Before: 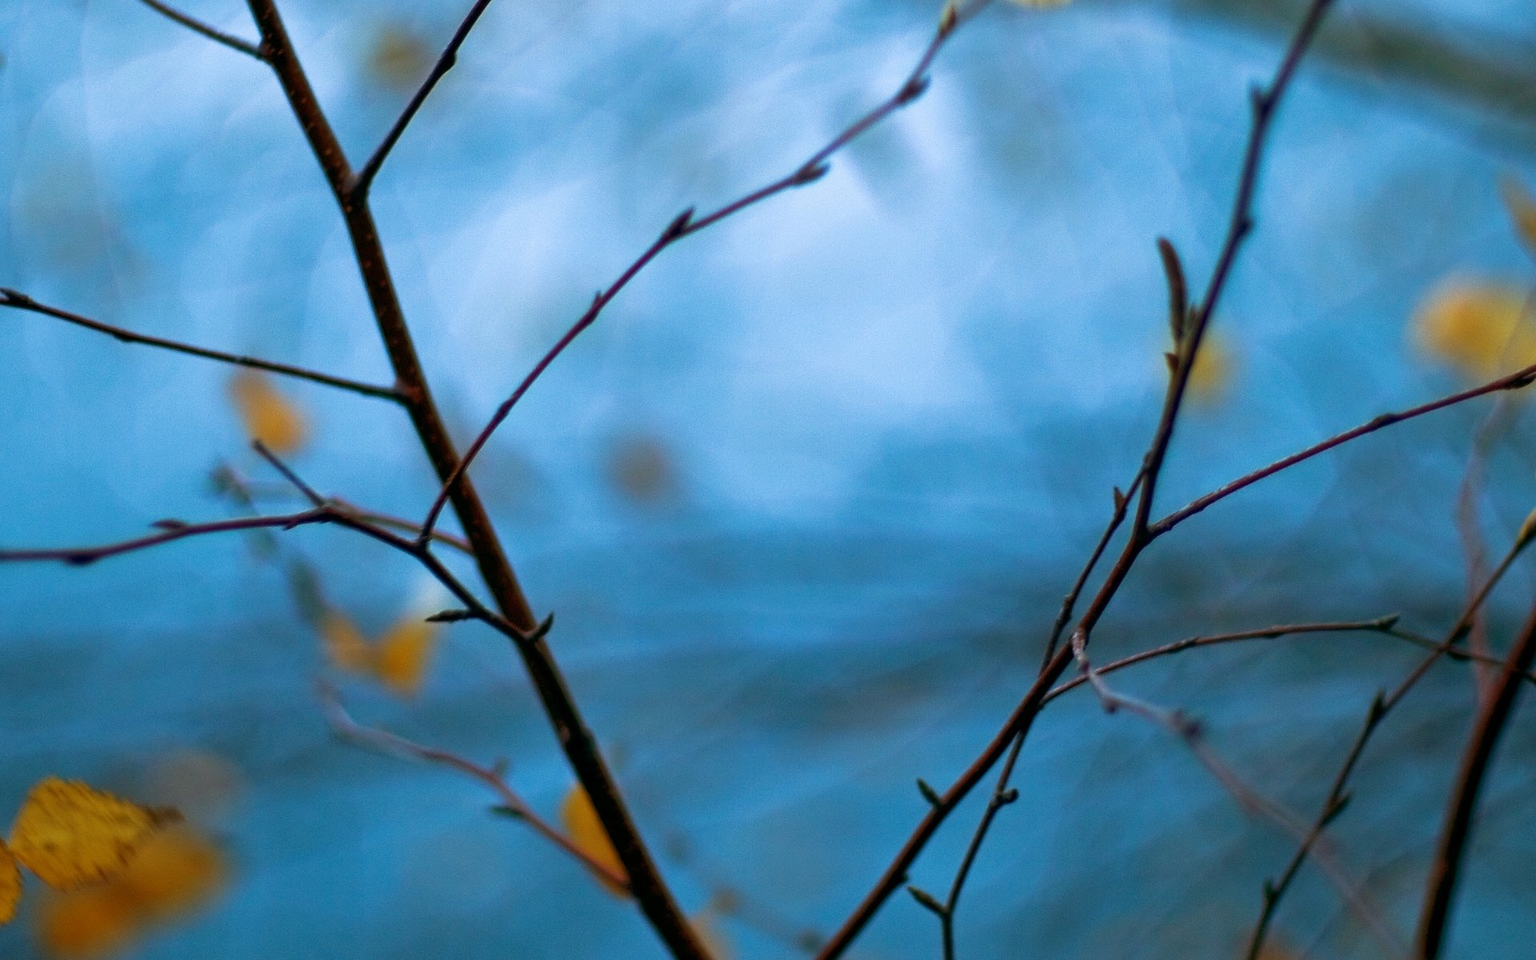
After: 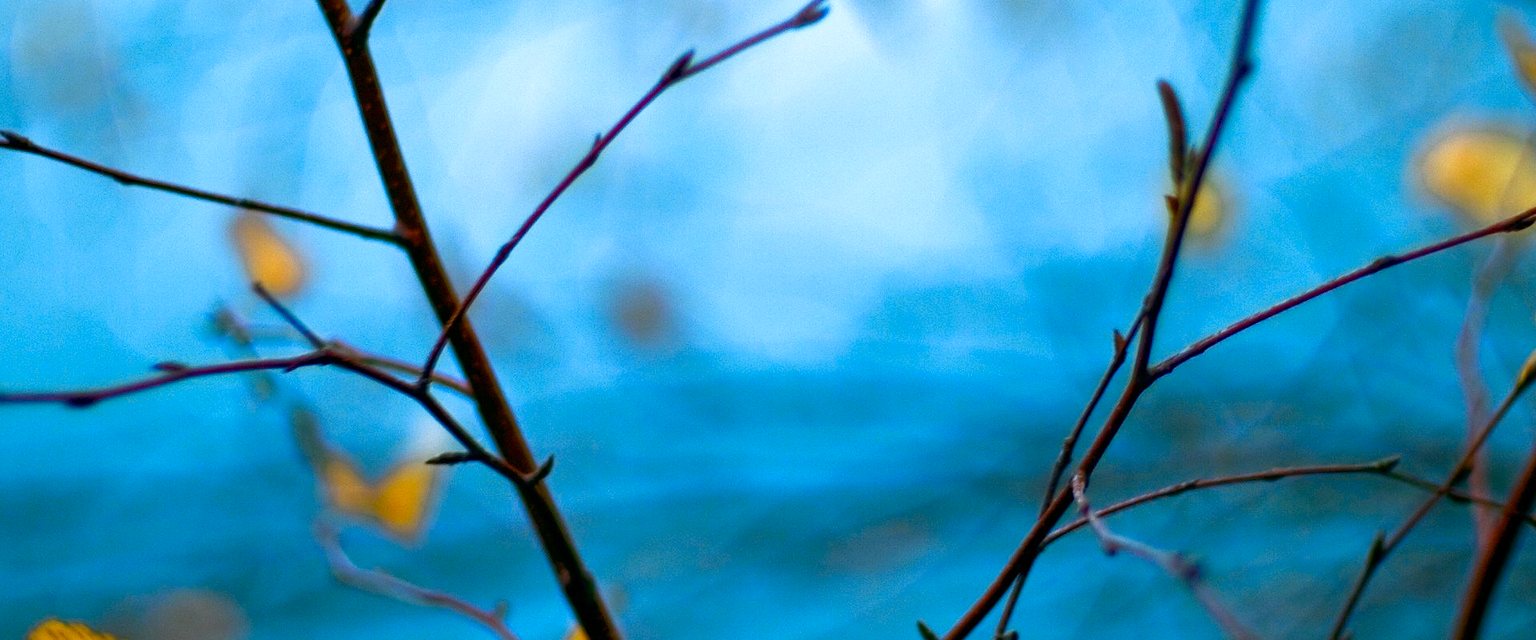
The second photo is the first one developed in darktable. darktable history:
crop: top 16.469%, bottom 16.701%
color balance rgb: perceptual saturation grading › global saturation 24.934%, perceptual saturation grading › highlights -50.353%, perceptual saturation grading › shadows 30.192%
contrast brightness saturation: contrast 0.053
exposure: exposure 0.129 EV, compensate exposure bias true, compensate highlight preservation false
color zones: curves: ch0 [(0.099, 0.624) (0.257, 0.596) (0.384, 0.376) (0.529, 0.492) (0.697, 0.564) (0.768, 0.532) (0.908, 0.644)]; ch1 [(0.112, 0.564) (0.254, 0.612) (0.432, 0.676) (0.592, 0.456) (0.743, 0.684) (0.888, 0.536)]; ch2 [(0.25, 0.5) (0.469, 0.36) (0.75, 0.5)]
